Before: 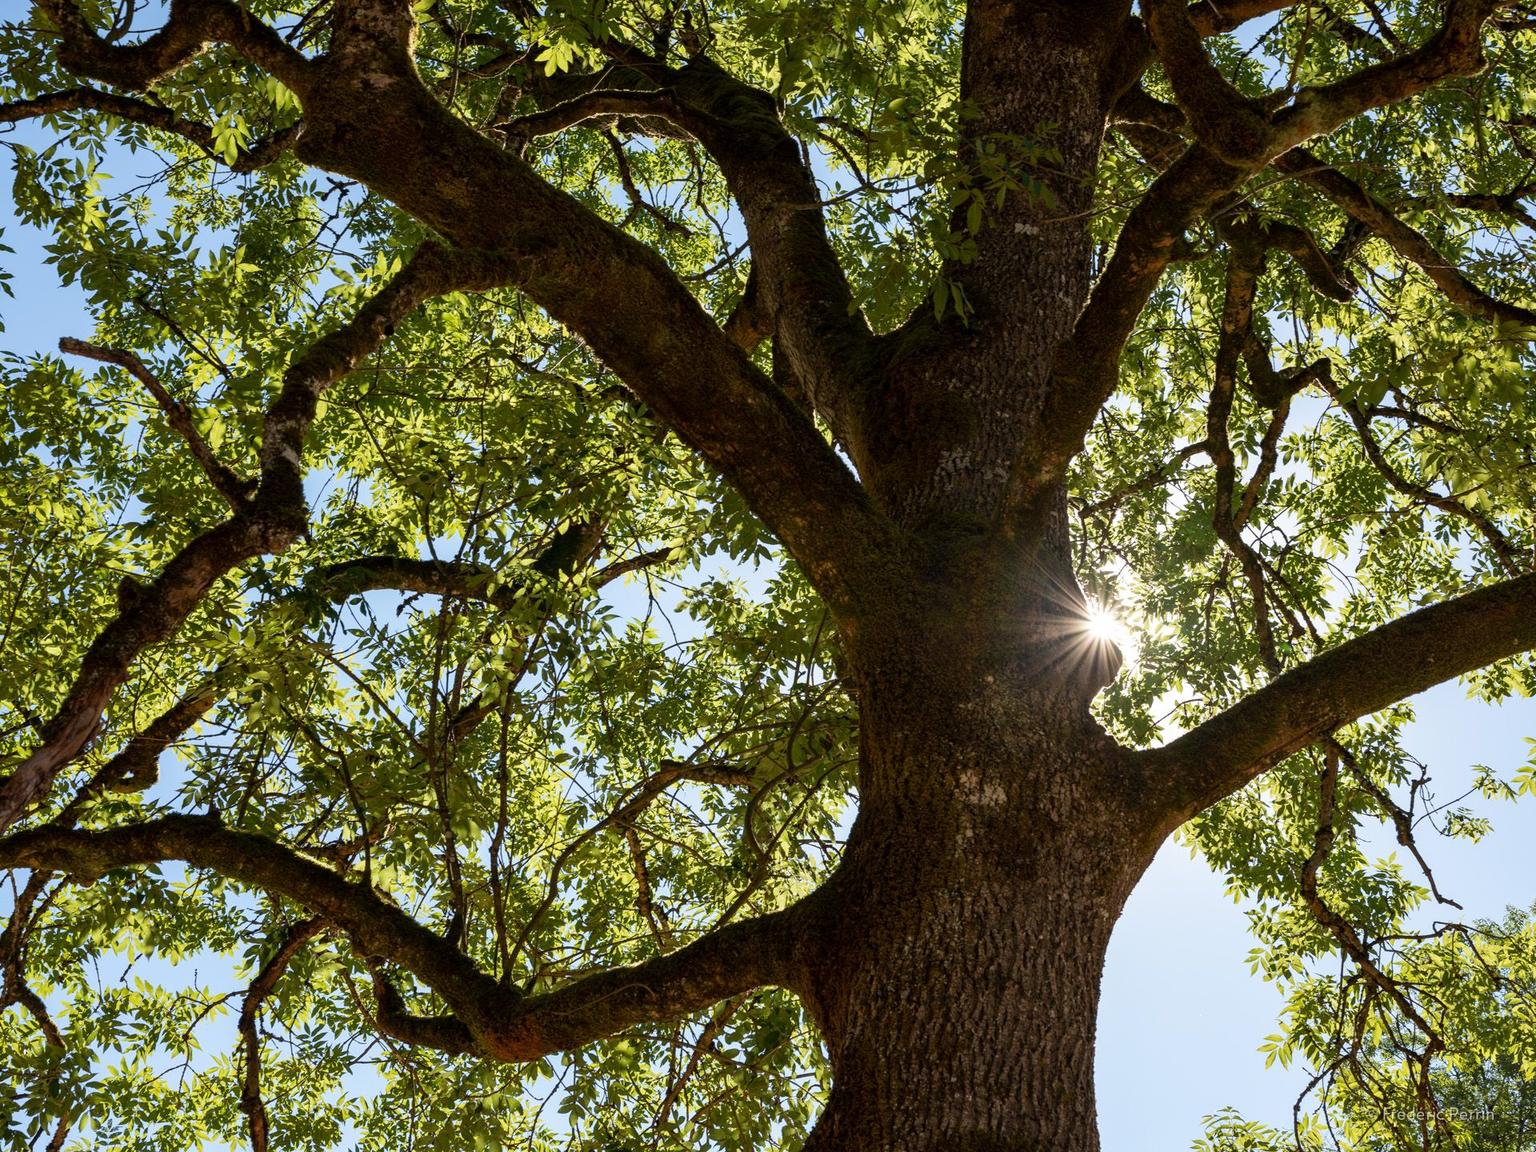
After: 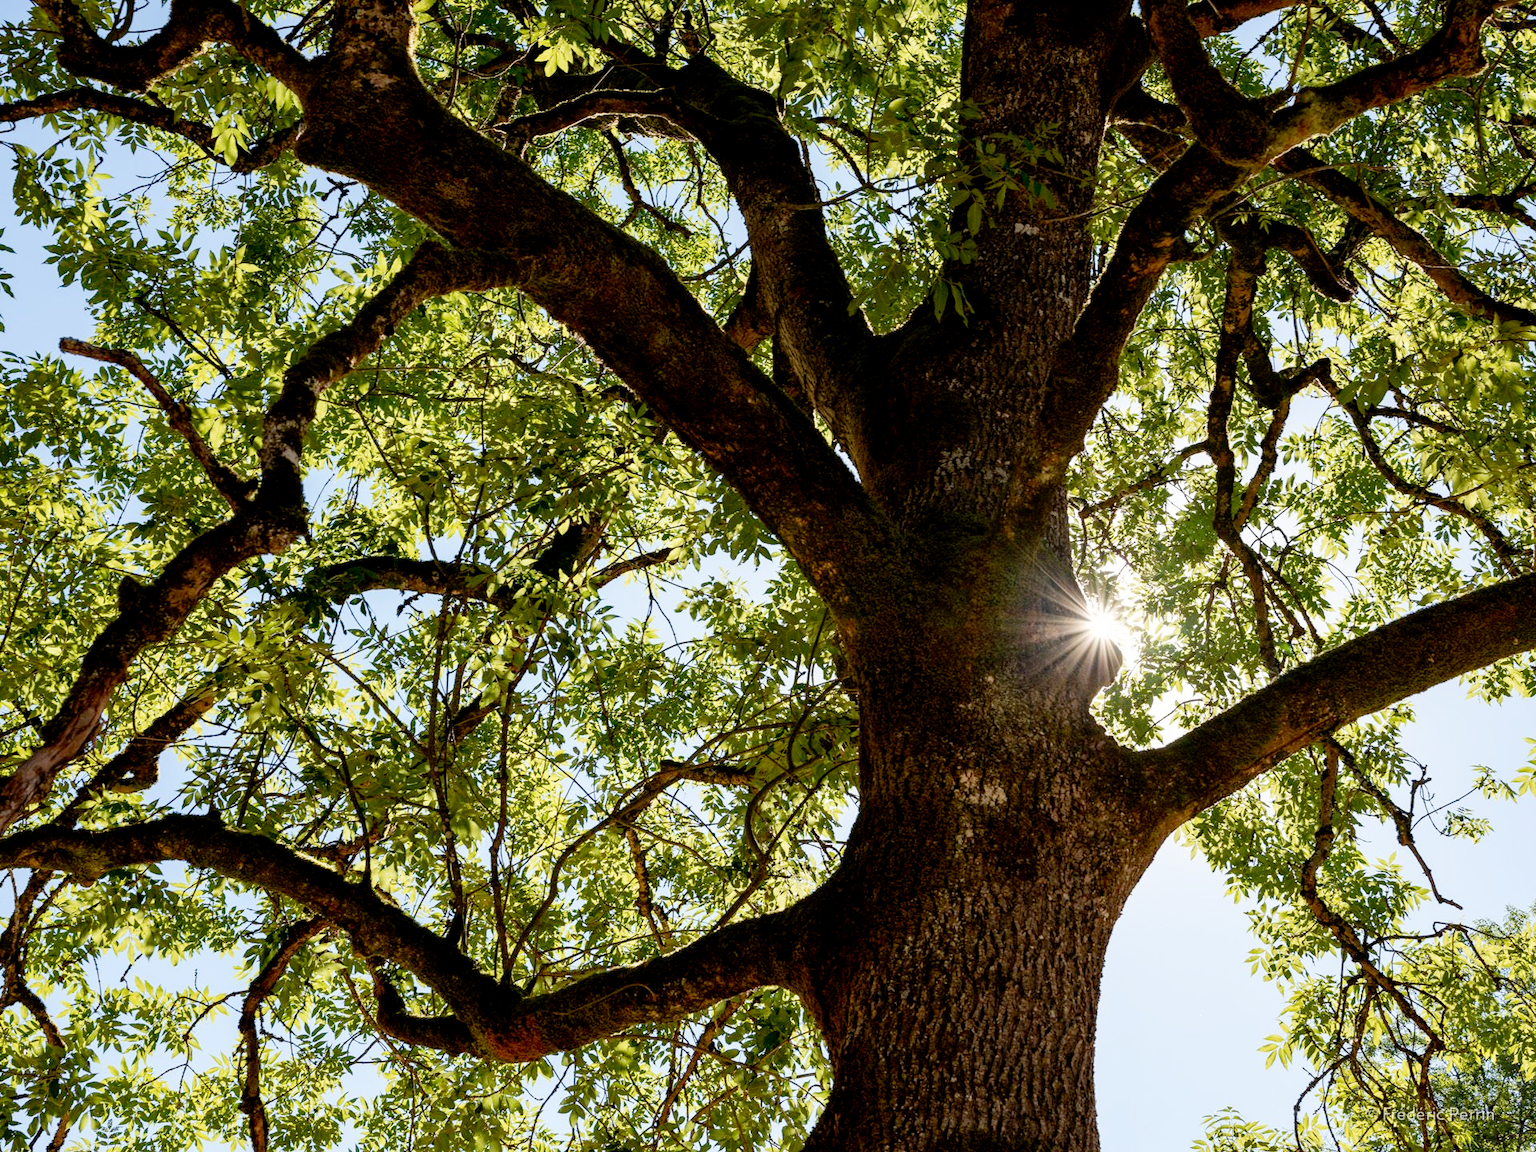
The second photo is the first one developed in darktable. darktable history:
tone curve: curves: ch0 [(0, 0) (0.07, 0.057) (0.15, 0.177) (0.352, 0.445) (0.59, 0.703) (0.857, 0.908) (1, 1)], preserve colors none
exposure: black level correction 0.005, exposure 0.002 EV, compensate exposure bias true, compensate highlight preservation false
